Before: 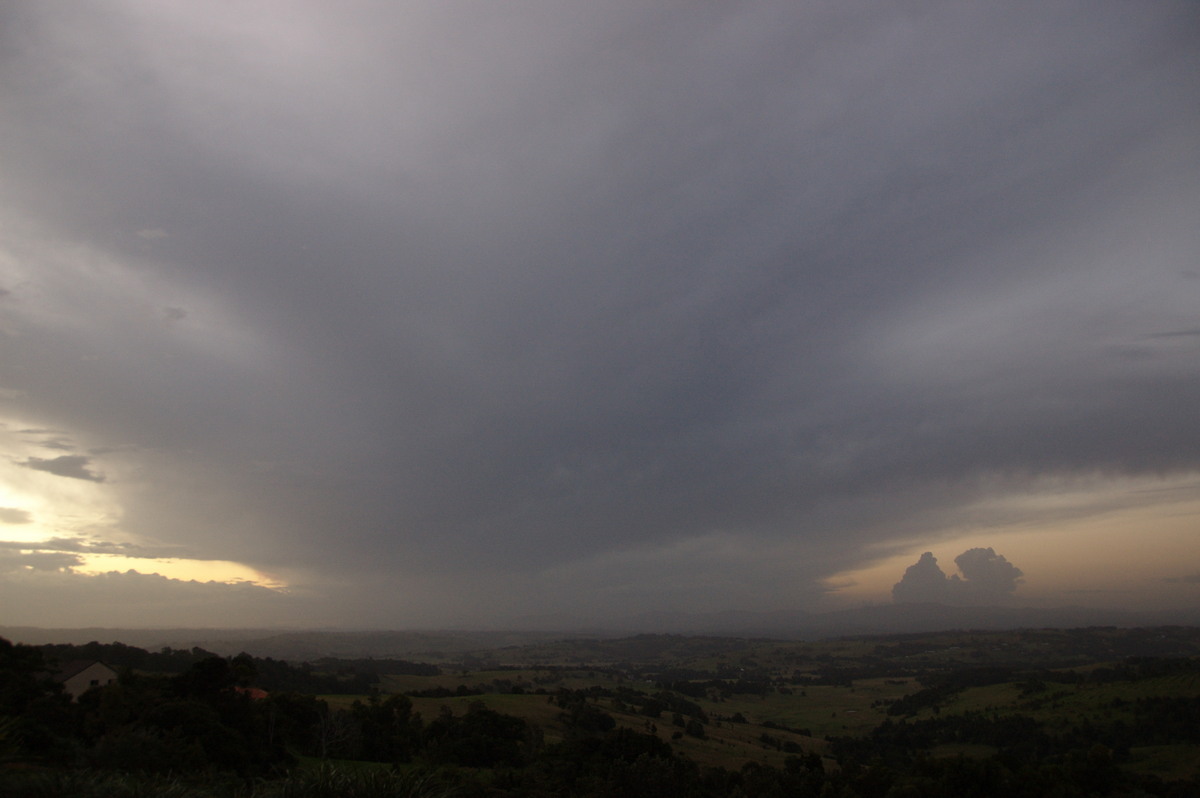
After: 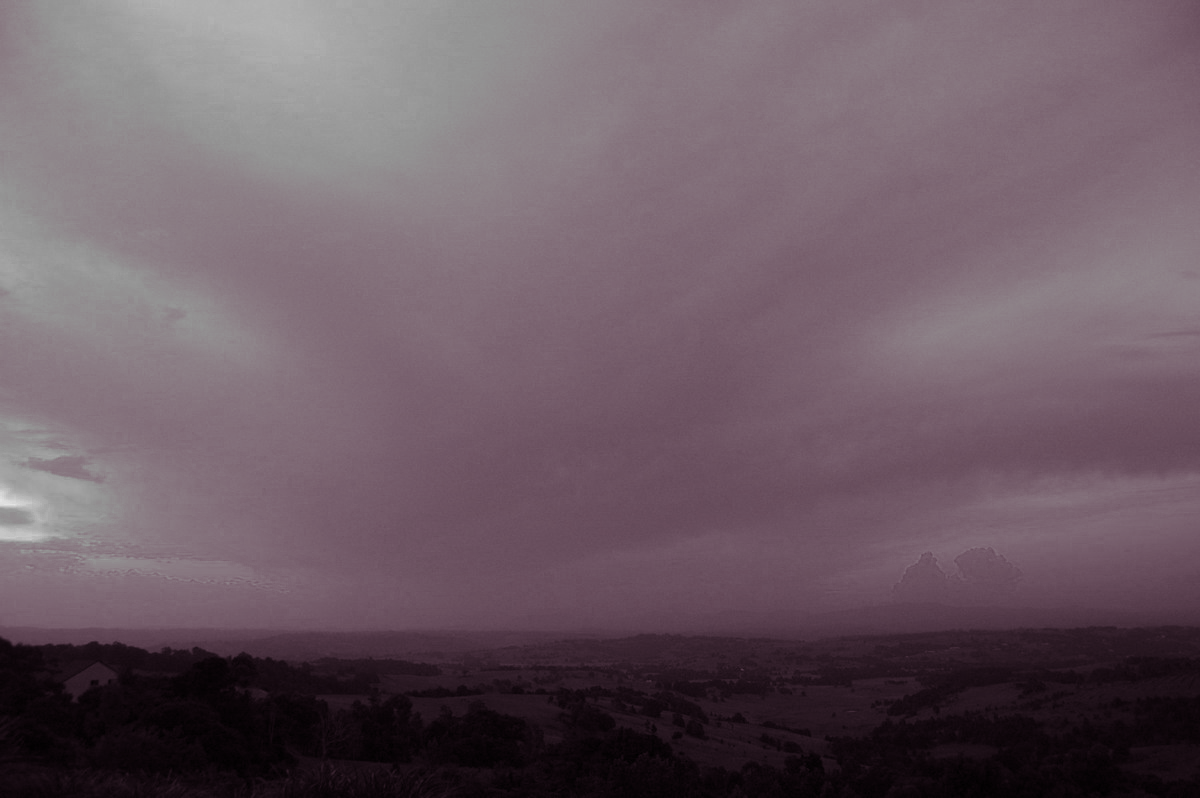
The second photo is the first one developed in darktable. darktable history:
color zones: curves: ch0 [(0.287, 0.048) (0.493, 0.484) (0.737, 0.816)]; ch1 [(0, 0) (0.143, 0) (0.286, 0) (0.429, 0) (0.571, 0) (0.714, 0) (0.857, 0)]
split-toning: shadows › hue 316.8°, shadows › saturation 0.47, highlights › hue 201.6°, highlights › saturation 0, balance -41.97, compress 28.01%
bloom: on, module defaults
